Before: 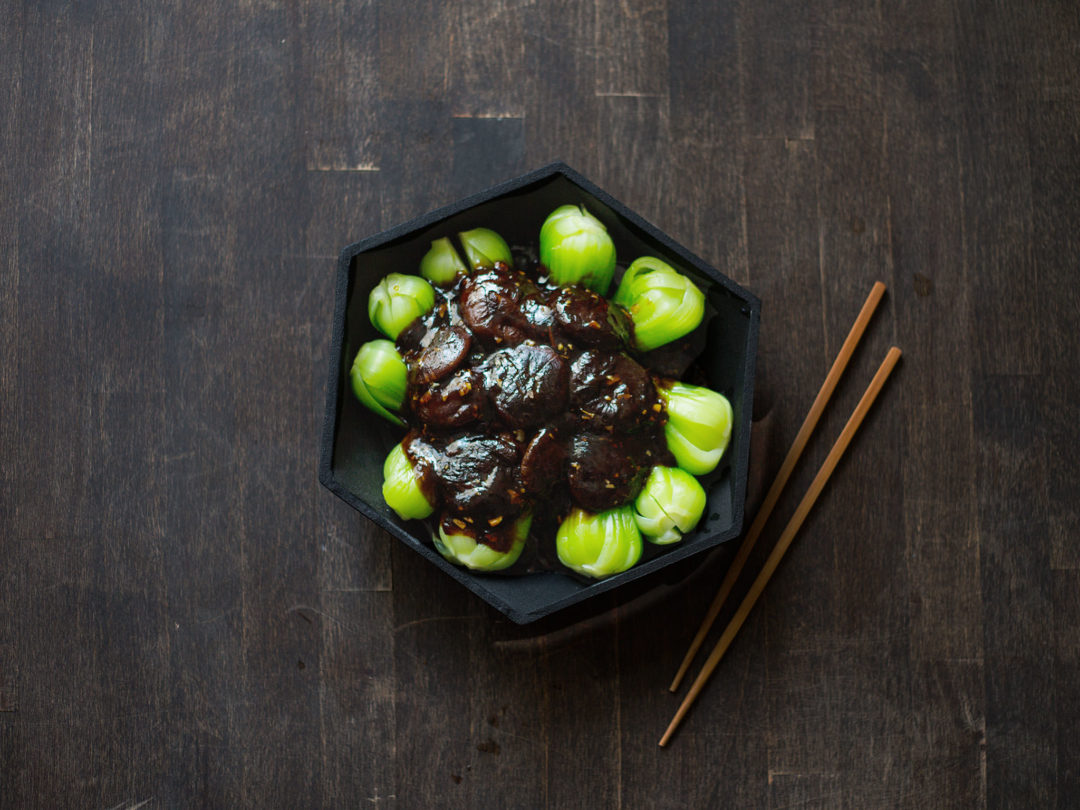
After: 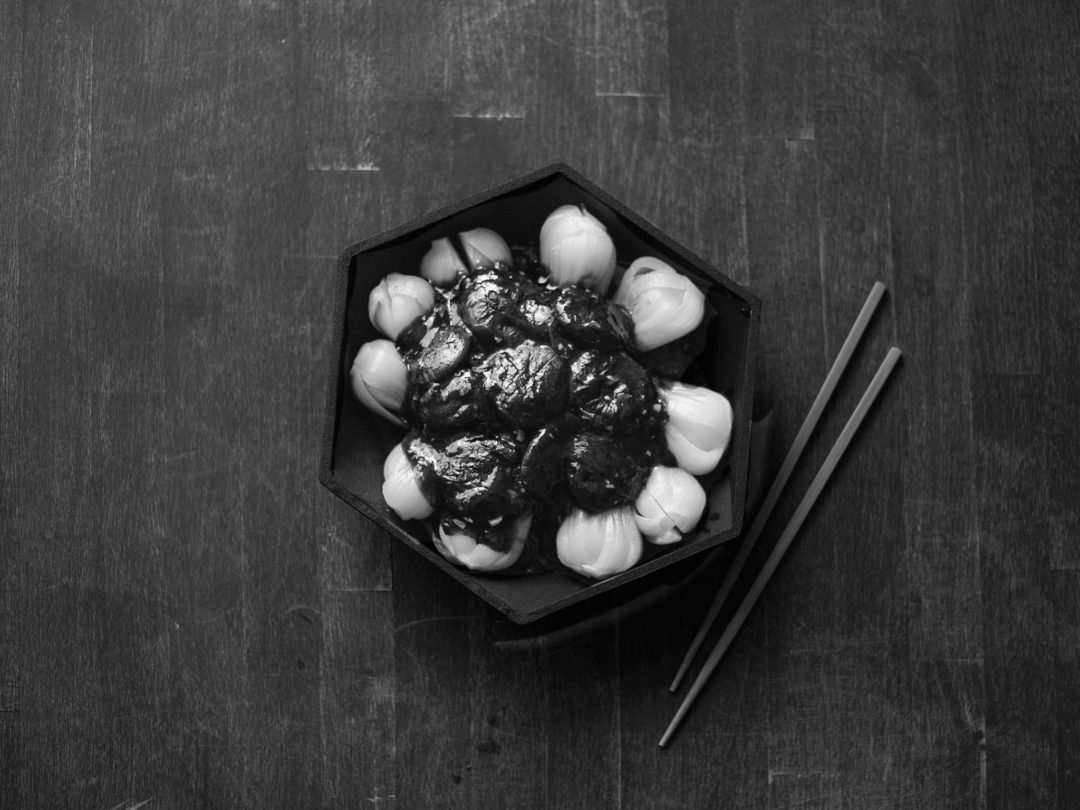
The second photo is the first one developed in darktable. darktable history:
monochrome: on, module defaults
levels: levels [0, 0.492, 0.984]
